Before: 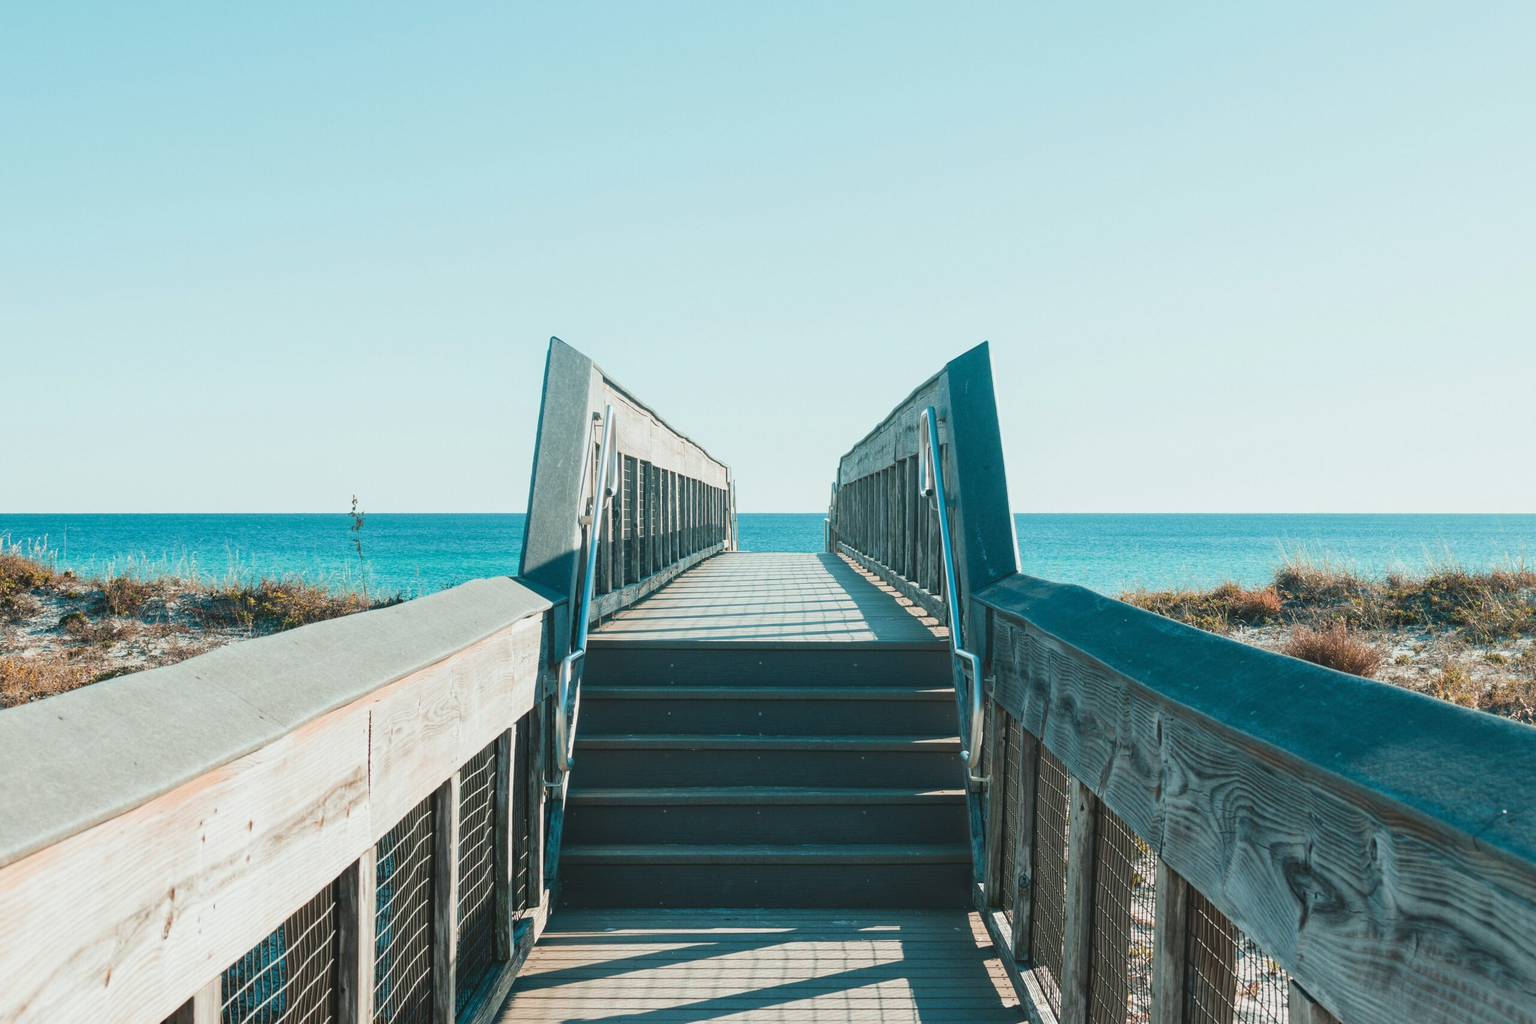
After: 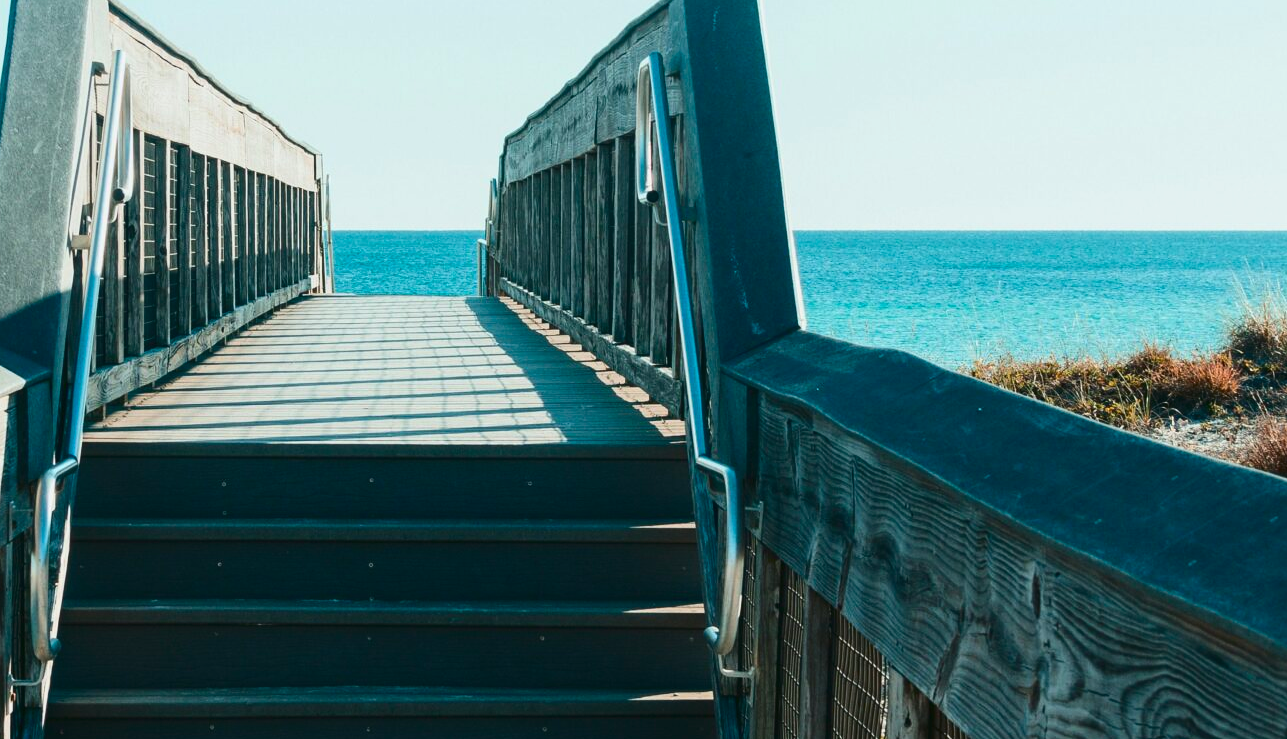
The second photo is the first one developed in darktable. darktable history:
crop: left 35.03%, top 36.625%, right 14.663%, bottom 20.057%
contrast brightness saturation: contrast 0.19, brightness -0.11, saturation 0.21
